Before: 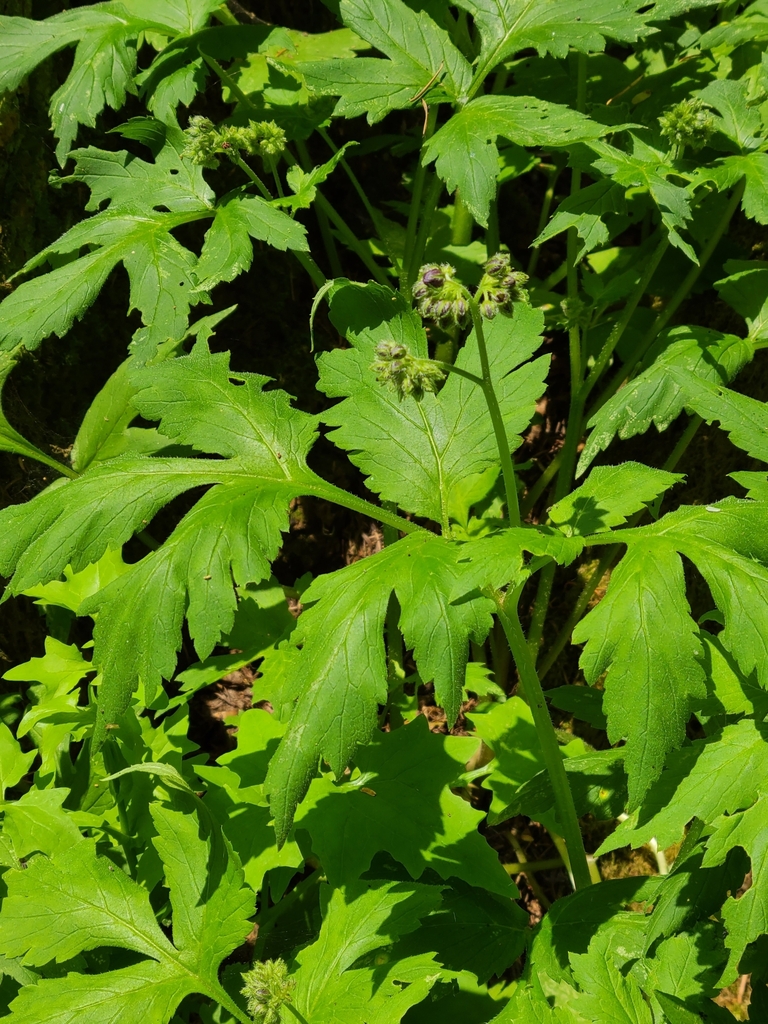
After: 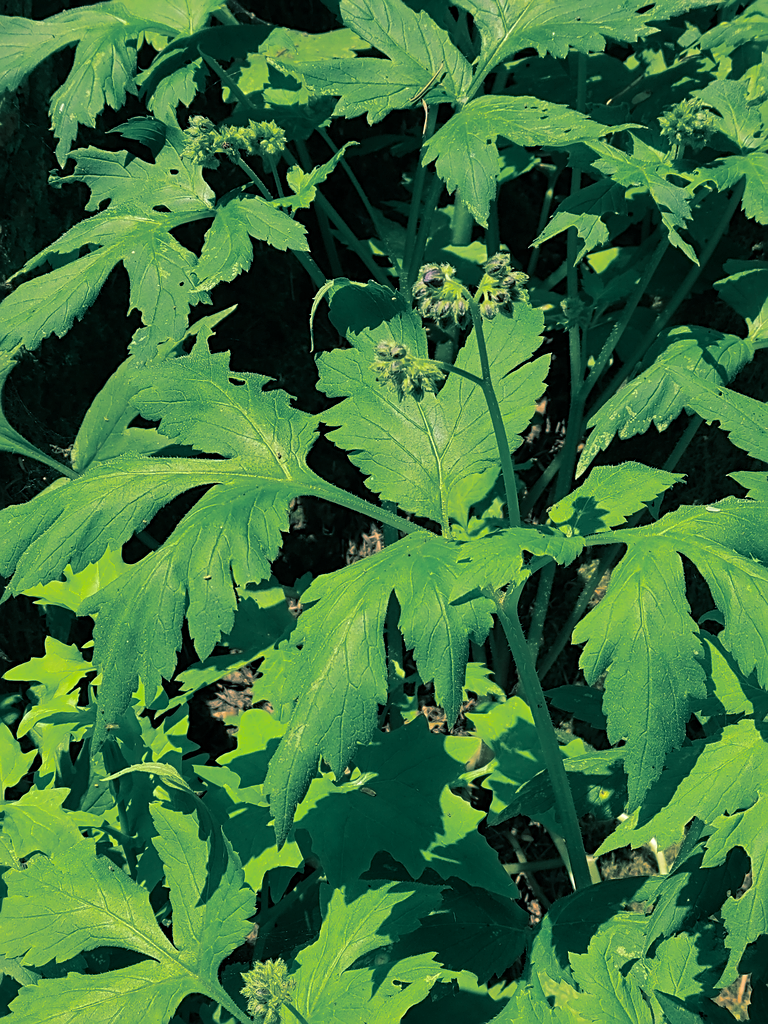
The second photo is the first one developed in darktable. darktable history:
split-toning: shadows › hue 183.6°, shadows › saturation 0.52, highlights › hue 0°, highlights › saturation 0
sharpen: on, module defaults
